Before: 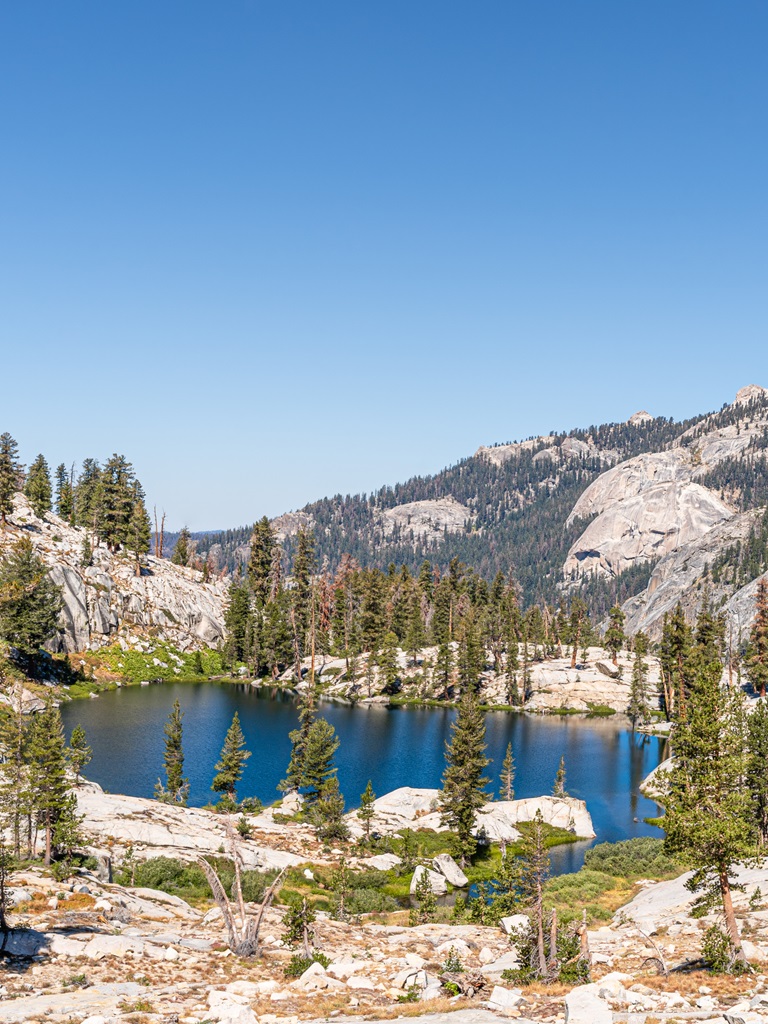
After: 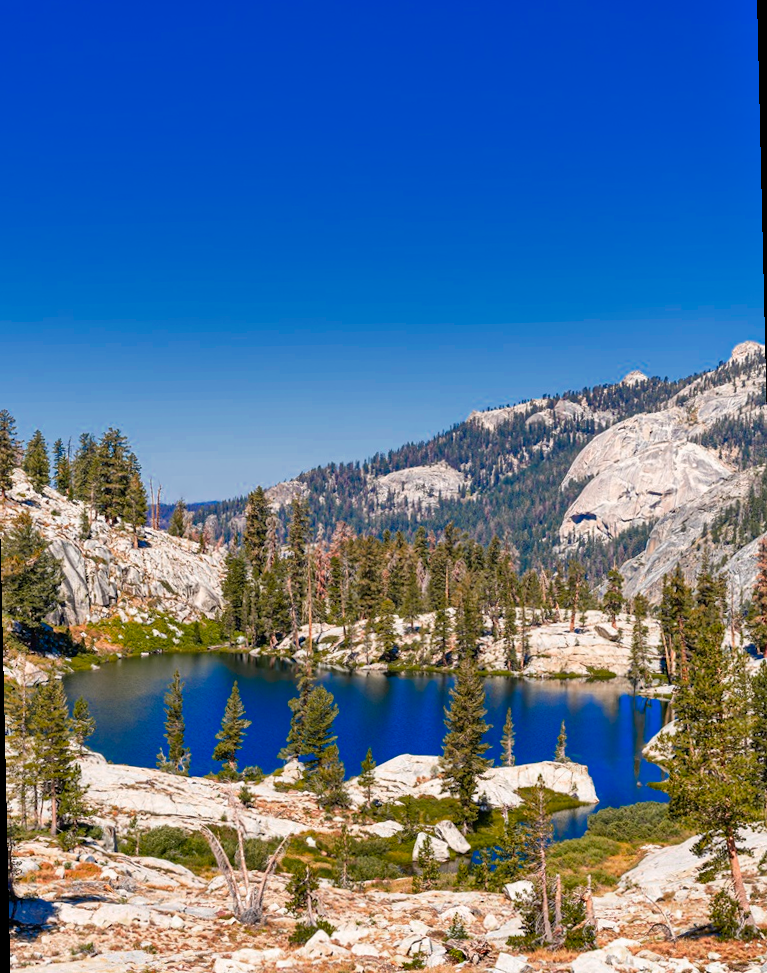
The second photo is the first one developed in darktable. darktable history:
shadows and highlights: soften with gaussian
color zones: curves: ch0 [(0, 0.553) (0.123, 0.58) (0.23, 0.419) (0.468, 0.155) (0.605, 0.132) (0.723, 0.063) (0.833, 0.172) (0.921, 0.468)]; ch1 [(0.025, 0.645) (0.229, 0.584) (0.326, 0.551) (0.537, 0.446) (0.599, 0.911) (0.708, 1) (0.805, 0.944)]; ch2 [(0.086, 0.468) (0.254, 0.464) (0.638, 0.564) (0.702, 0.592) (0.768, 0.564)]
rotate and perspective: rotation -1.32°, lens shift (horizontal) -0.031, crop left 0.015, crop right 0.985, crop top 0.047, crop bottom 0.982
